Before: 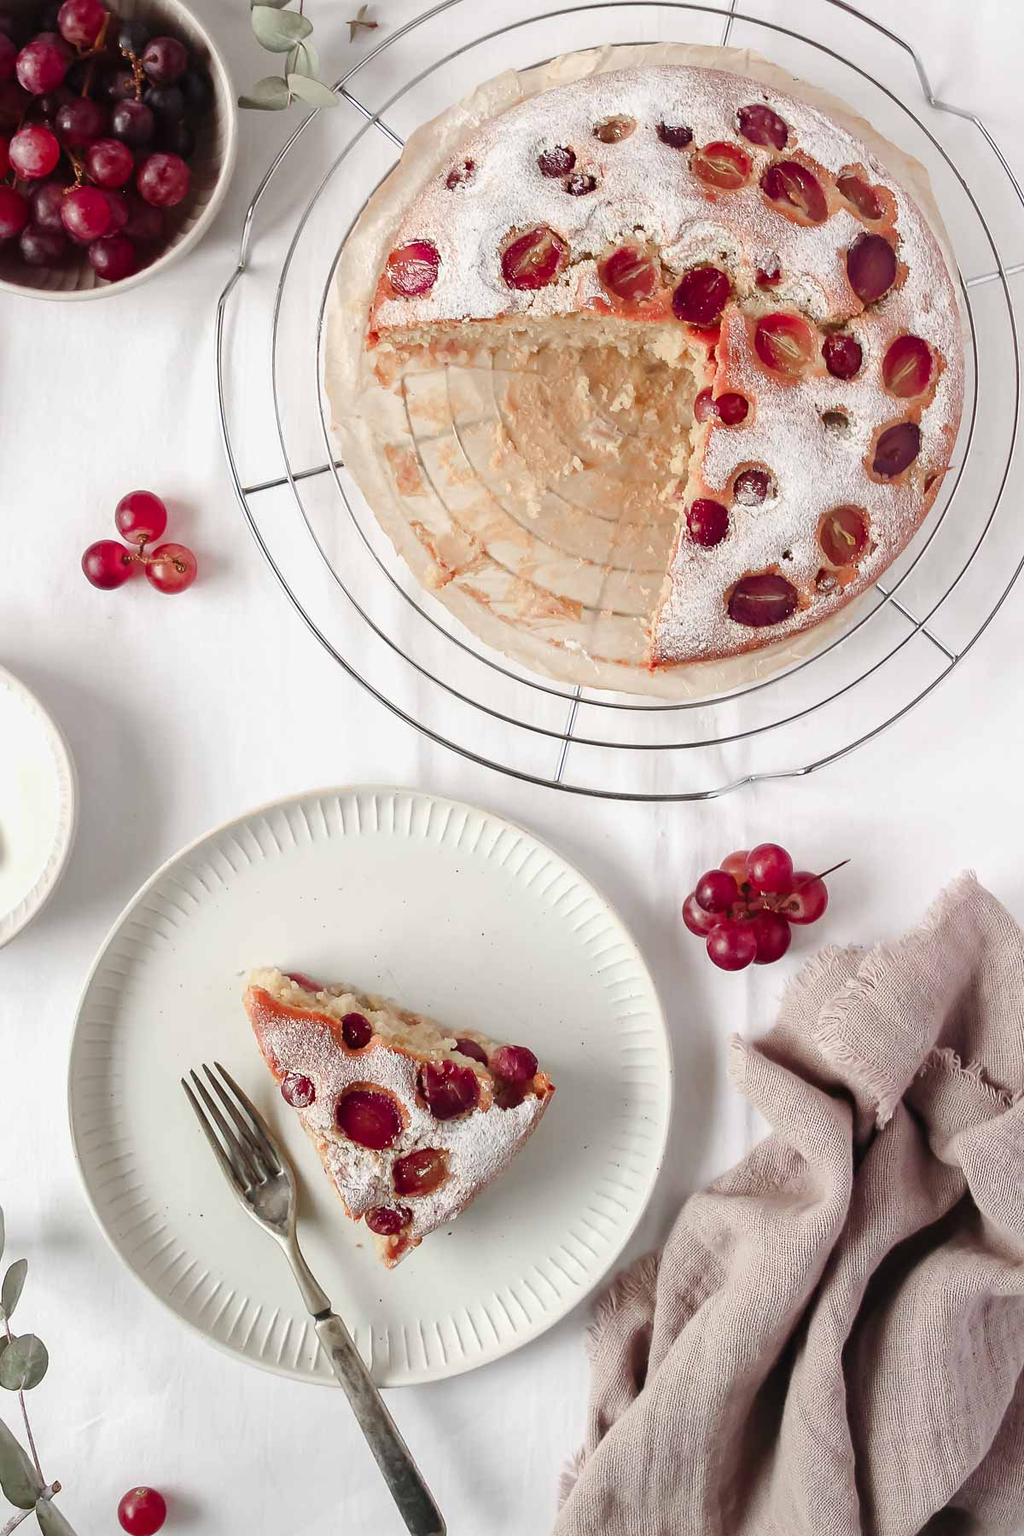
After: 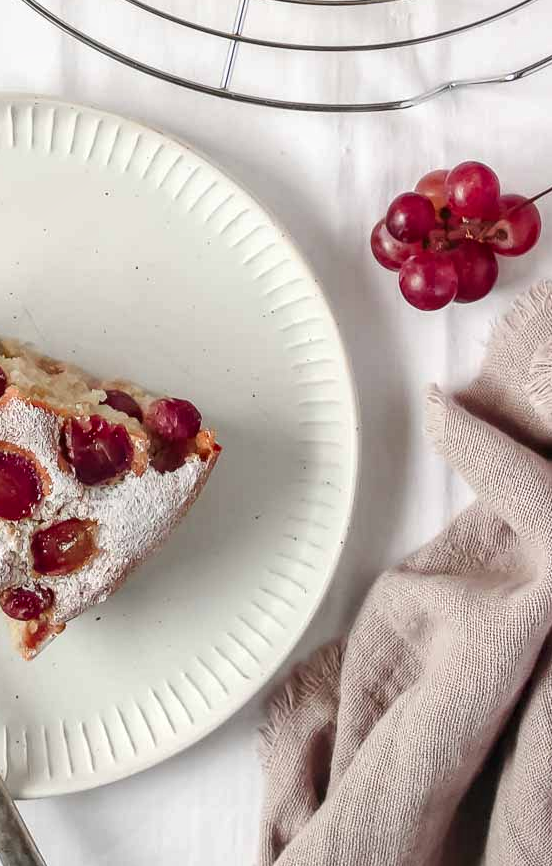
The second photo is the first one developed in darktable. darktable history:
local contrast: on, module defaults
crop: left 35.812%, top 45.975%, right 18.165%, bottom 5.883%
